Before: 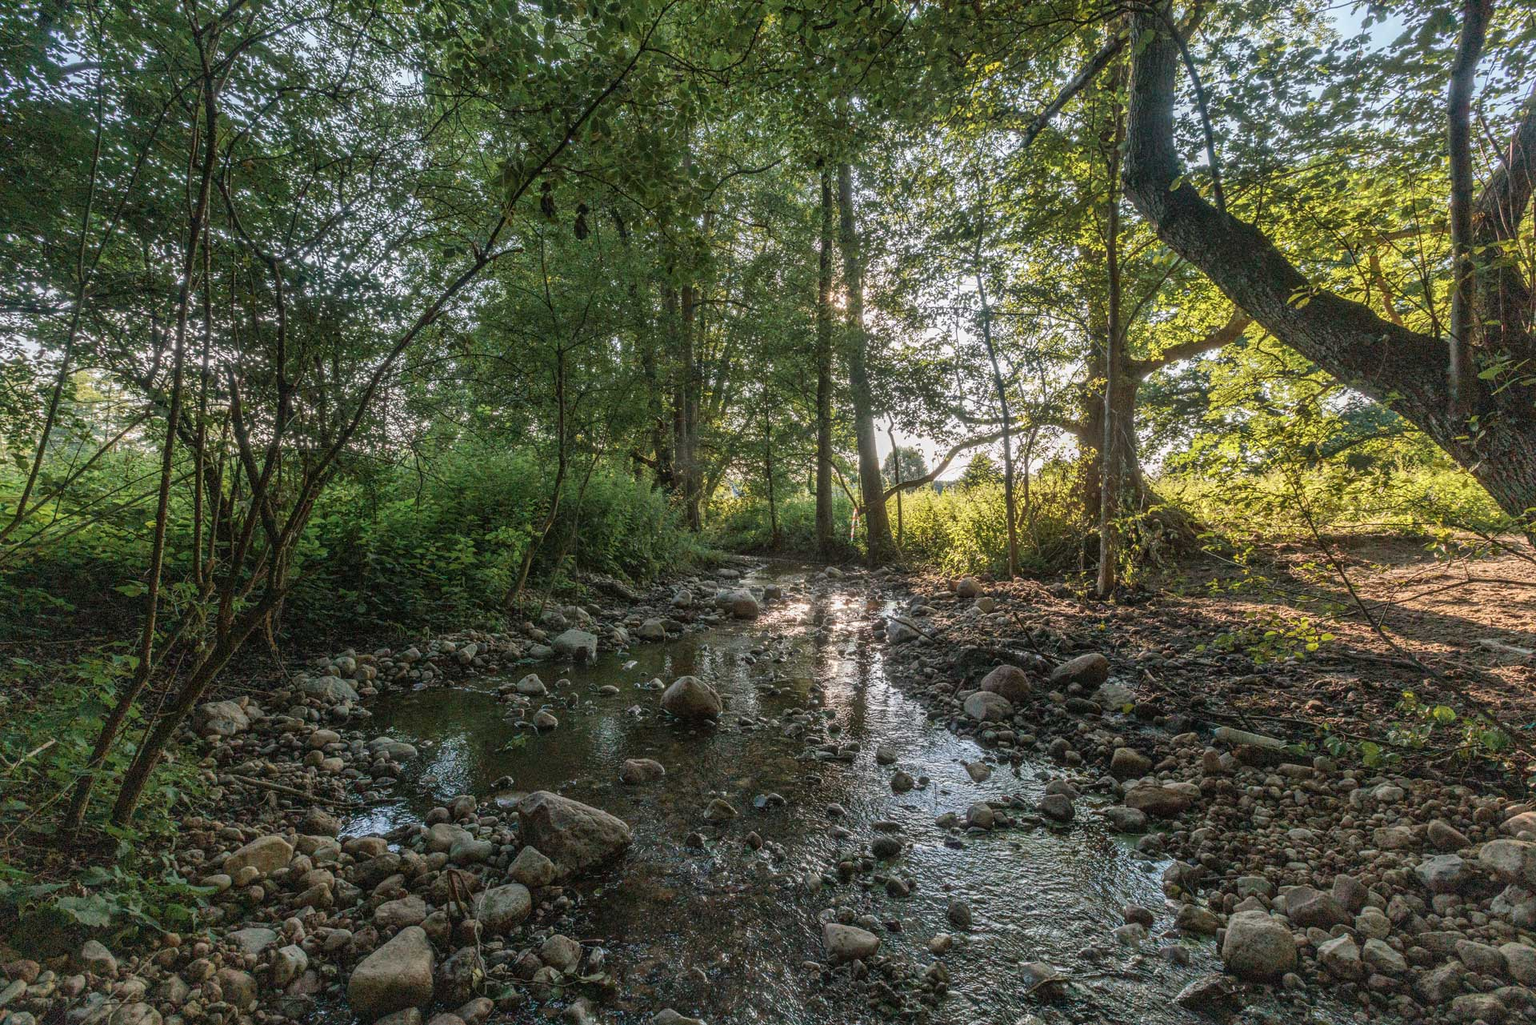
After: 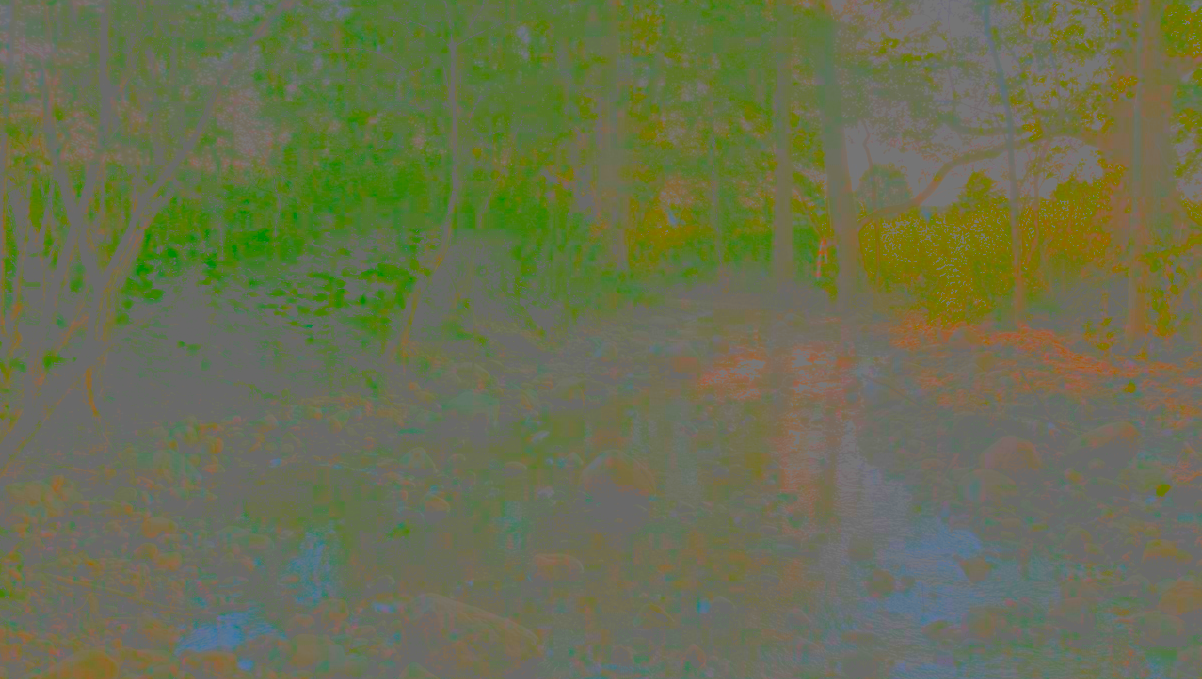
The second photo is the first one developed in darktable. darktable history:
crop: left 12.87%, top 30.864%, right 24.479%, bottom 16.069%
filmic rgb: black relative exposure -8.21 EV, white relative exposure 2.2 EV, threshold 3.06 EV, target white luminance 99.905%, hardness 7.07, latitude 75.66%, contrast 1.318, highlights saturation mix -2.73%, shadows ↔ highlights balance 30.71%, enable highlight reconstruction true
tone curve: curves: ch0 [(0, 0) (0.086, 0.006) (0.148, 0.021) (0.245, 0.105) (0.374, 0.401) (0.444, 0.631) (0.778, 0.915) (1, 1)], color space Lab, independent channels, preserve colors none
shadows and highlights: on, module defaults
contrast brightness saturation: contrast -0.986, brightness -0.173, saturation 0.74
tone equalizer: -8 EV -0.538 EV, -7 EV -0.303 EV, -6 EV -0.064 EV, -5 EV 0.407 EV, -4 EV 0.984 EV, -3 EV 0.805 EV, -2 EV -0.008 EV, -1 EV 0.144 EV, +0 EV -0.033 EV
